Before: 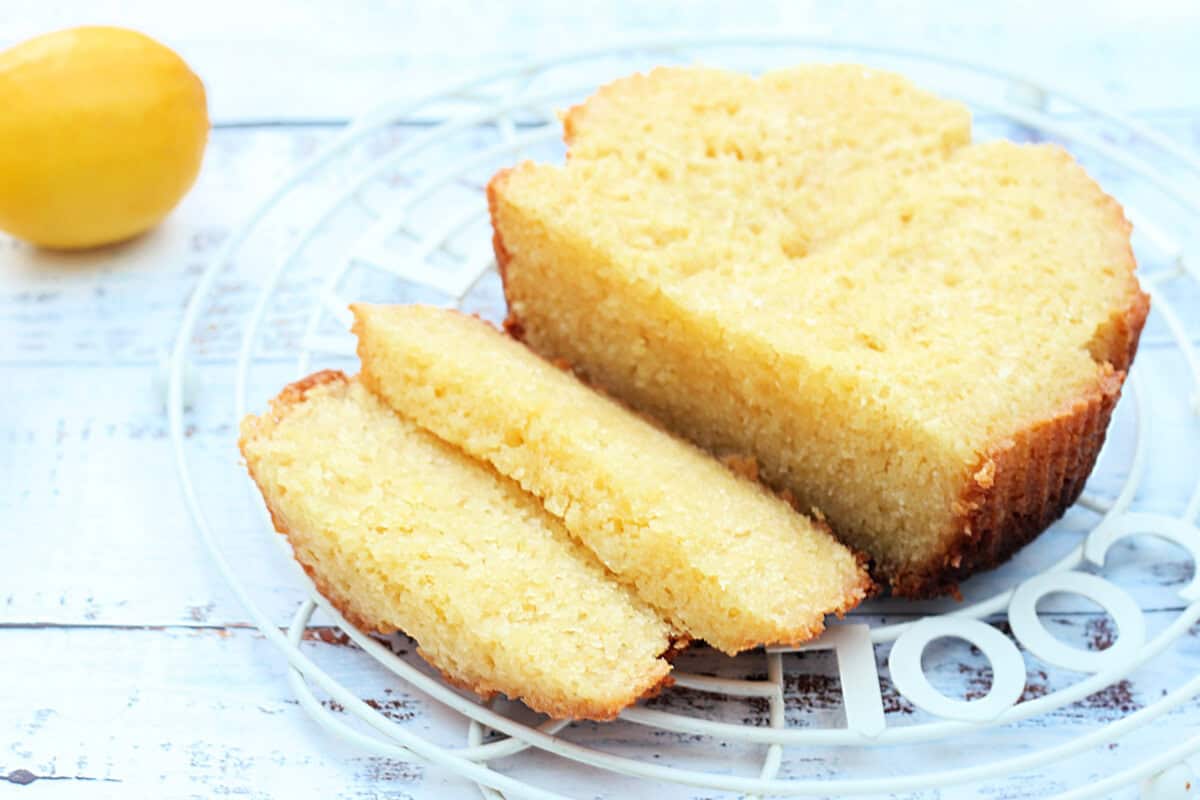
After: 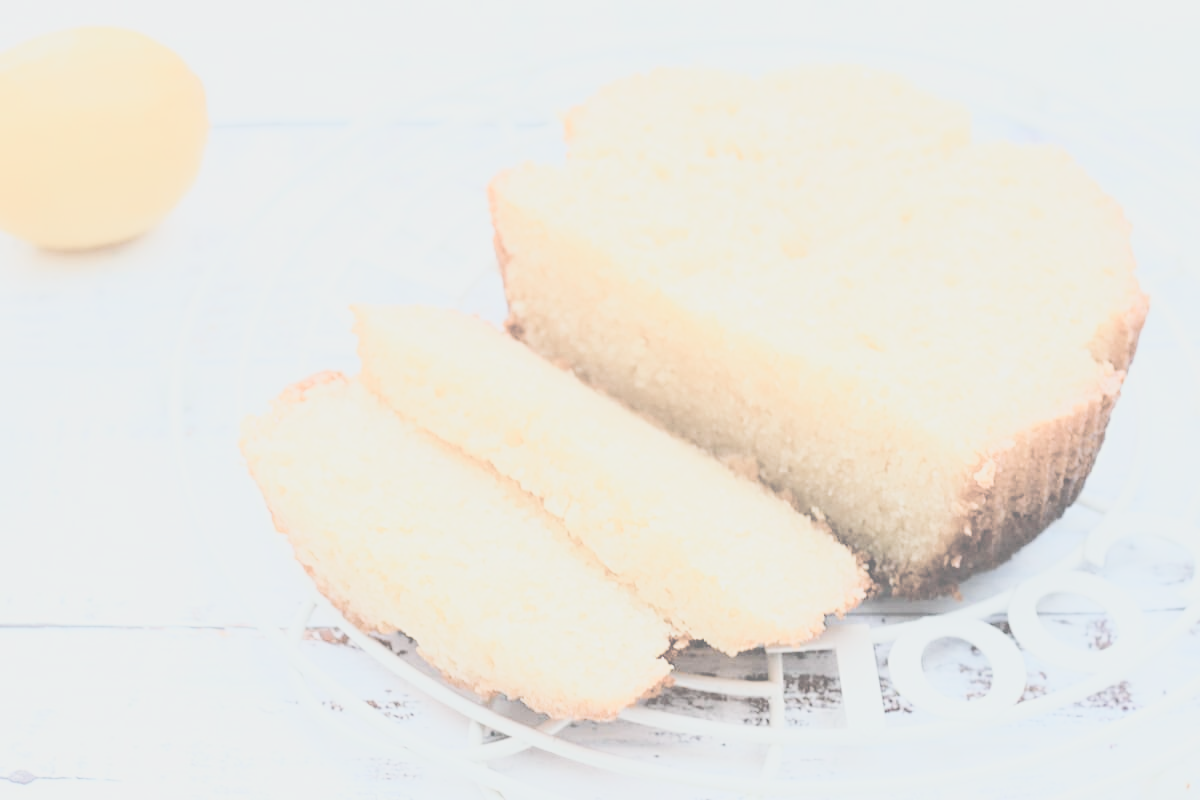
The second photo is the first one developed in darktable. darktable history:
base curve: curves: ch0 [(0, 0) (0.028, 0.03) (0.121, 0.232) (0.46, 0.748) (0.859, 0.968) (1, 1)]
contrast brightness saturation: contrast -0.32, brightness 0.75, saturation -0.78
exposure: black level correction 0.001, exposure 0.5 EV, compensate exposure bias true, compensate highlight preservation false
color balance rgb: perceptual saturation grading › global saturation 20%, perceptual saturation grading › highlights -25%, perceptual saturation grading › shadows 50%
